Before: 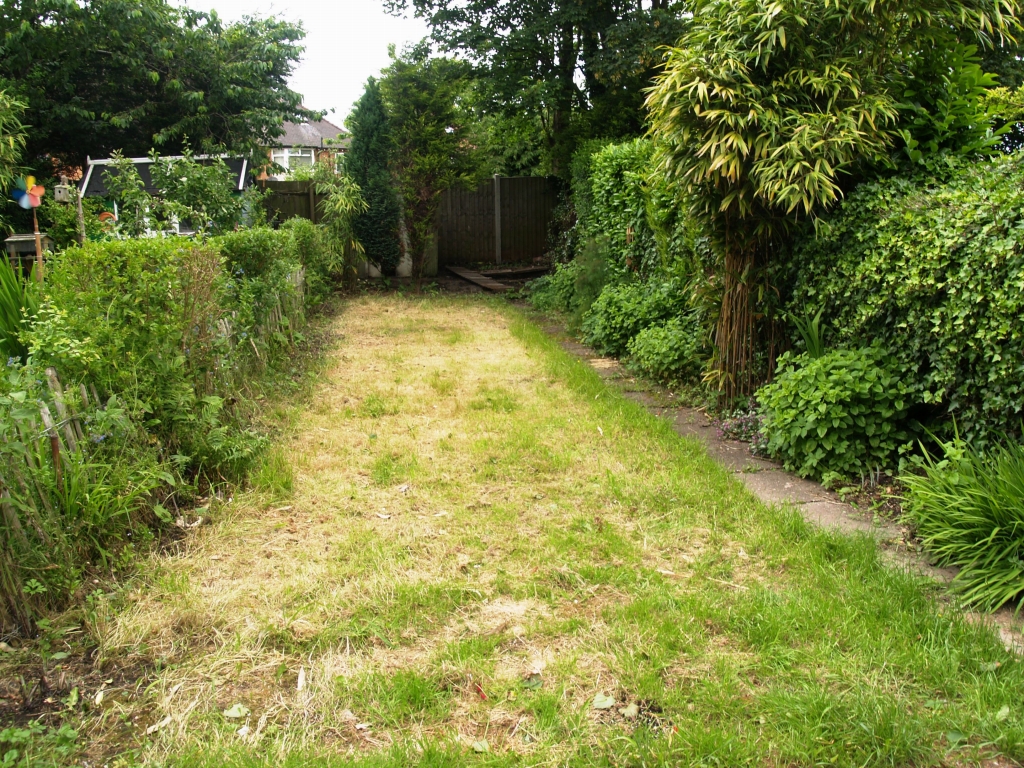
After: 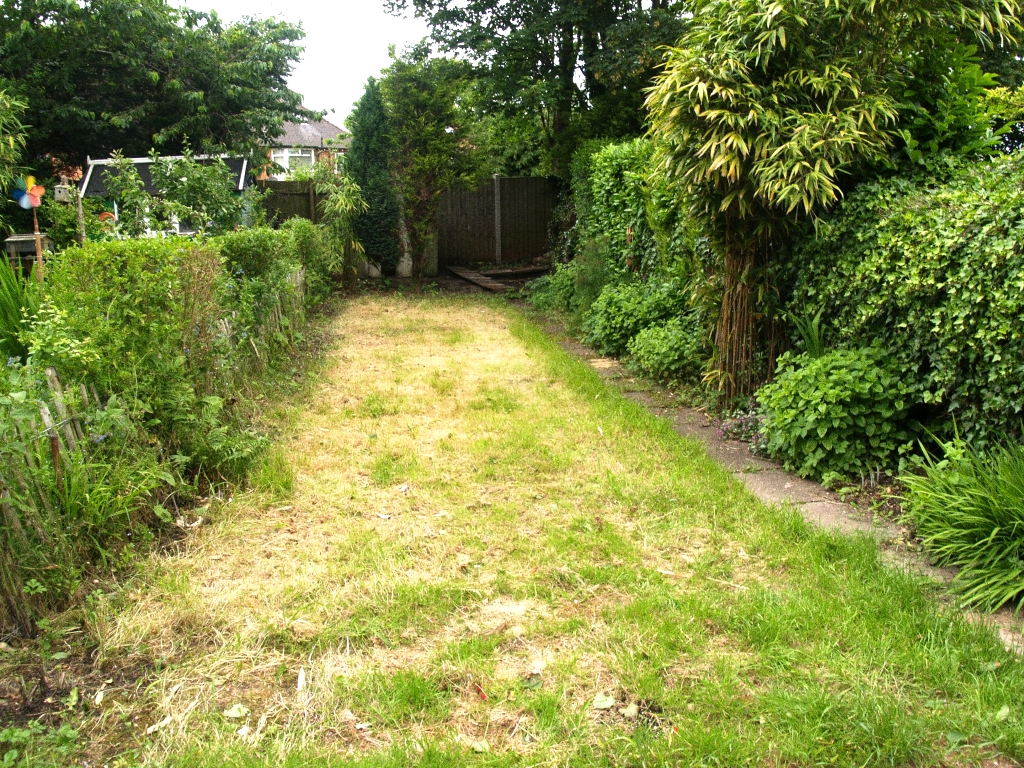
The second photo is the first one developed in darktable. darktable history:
exposure: exposure 0.3 EV, compensate highlight preservation false
grain: coarseness 9.61 ISO, strength 35.62%
